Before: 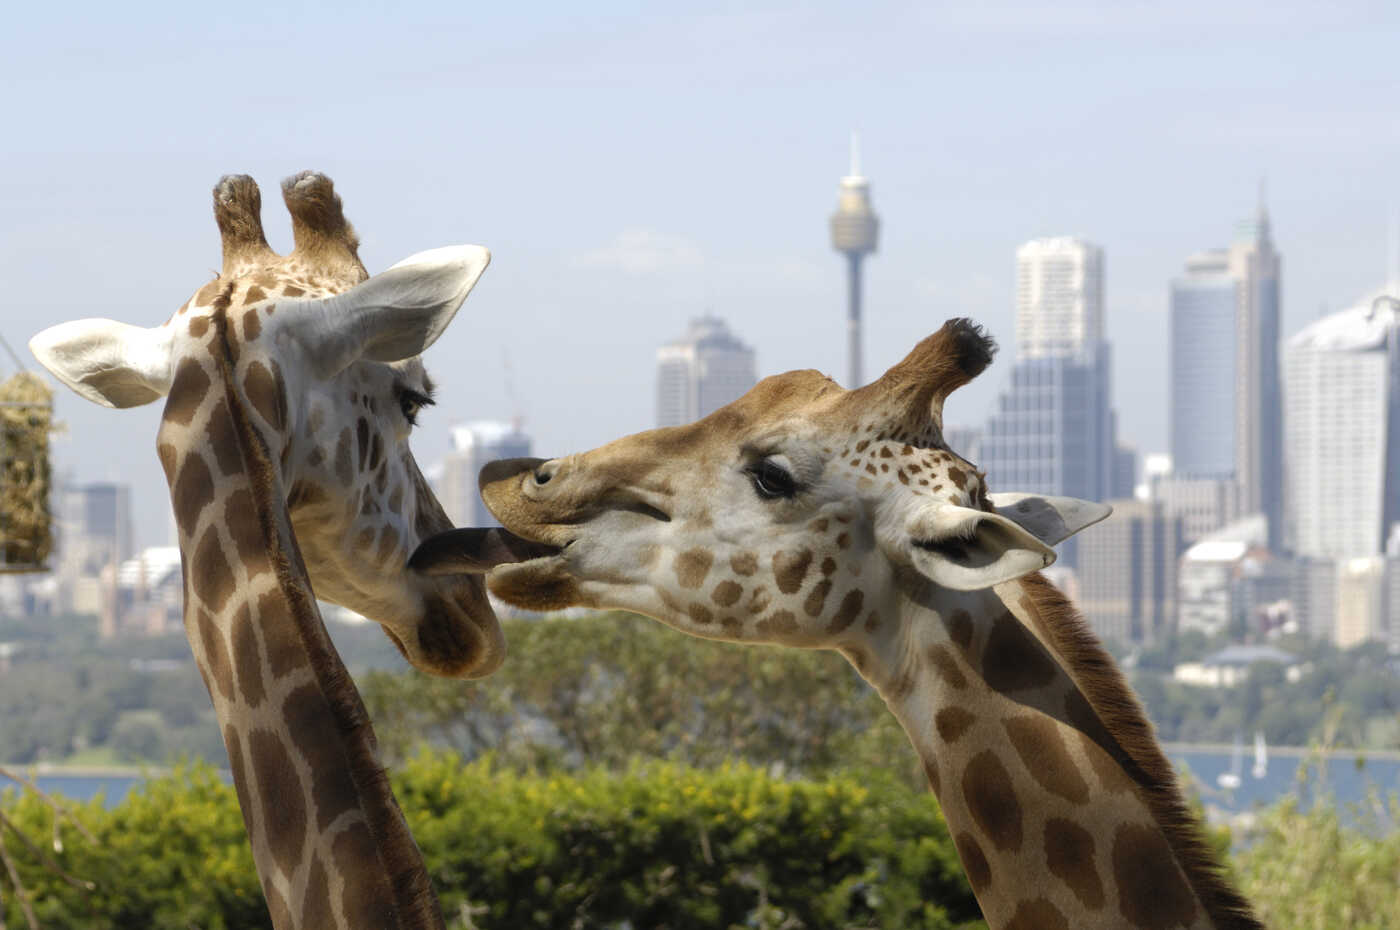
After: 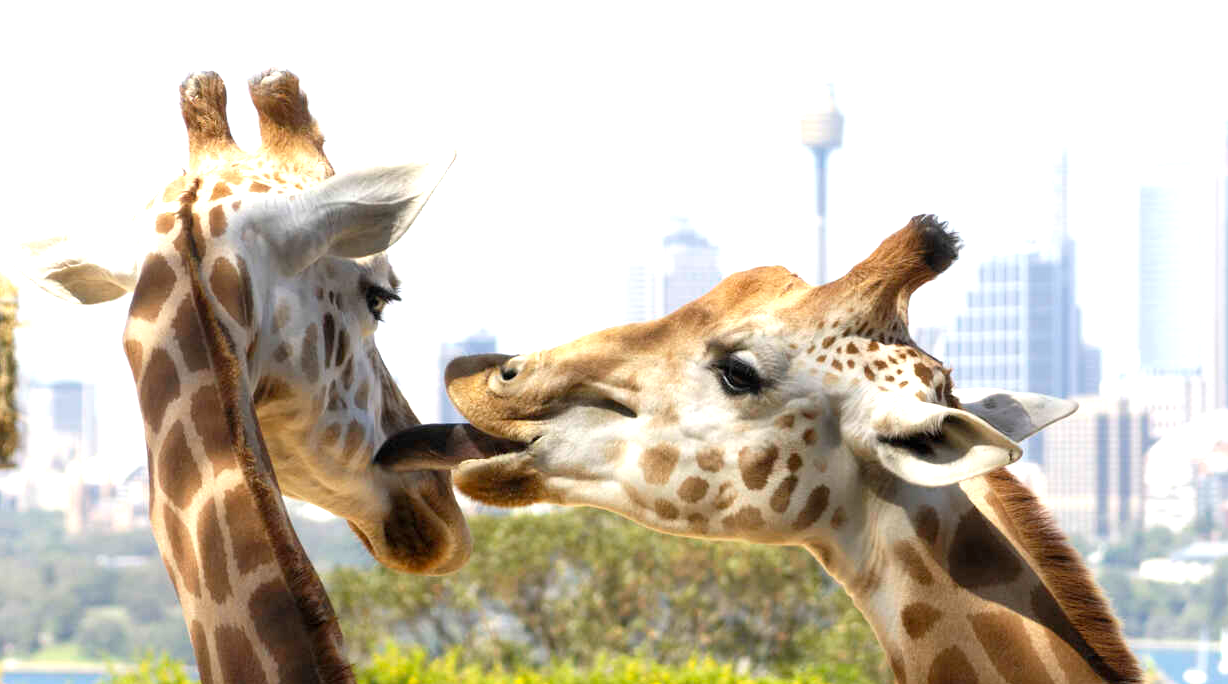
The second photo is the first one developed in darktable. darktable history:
exposure: black level correction 0.001, exposure 1.119 EV, compensate highlight preservation false
crop and rotate: left 2.479%, top 11.257%, right 9.788%, bottom 15.104%
